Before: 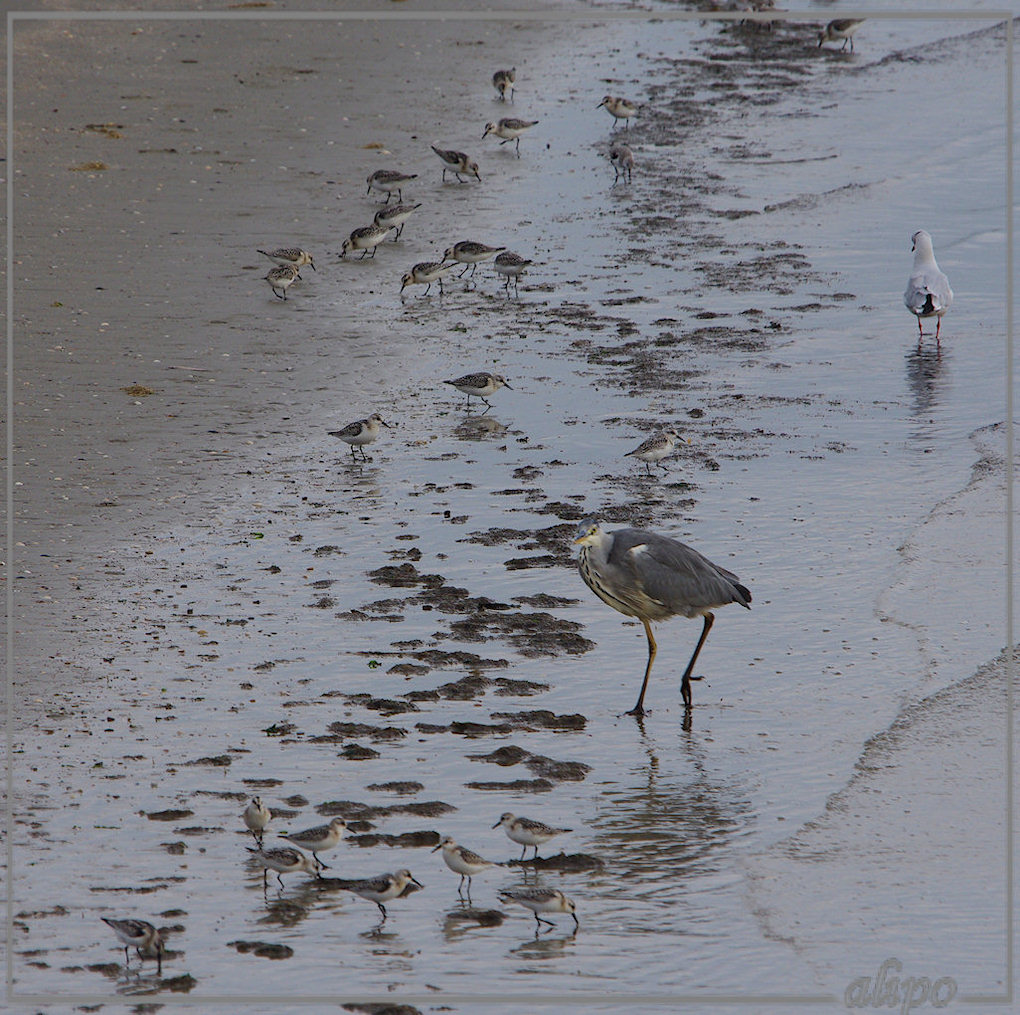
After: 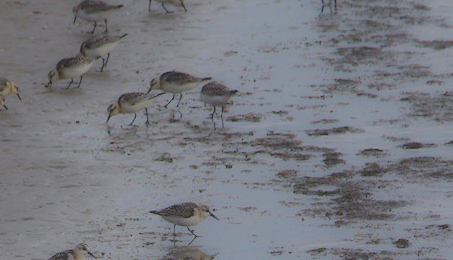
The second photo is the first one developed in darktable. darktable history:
crop: left 28.886%, top 16.786%, right 26.692%, bottom 57.571%
contrast equalizer: y [[0.5, 0.542, 0.583, 0.625, 0.667, 0.708], [0.5 ×6], [0.5 ×6], [0, 0.033, 0.067, 0.1, 0.133, 0.167], [0, 0.05, 0.1, 0.15, 0.2, 0.25]], mix -0.989
